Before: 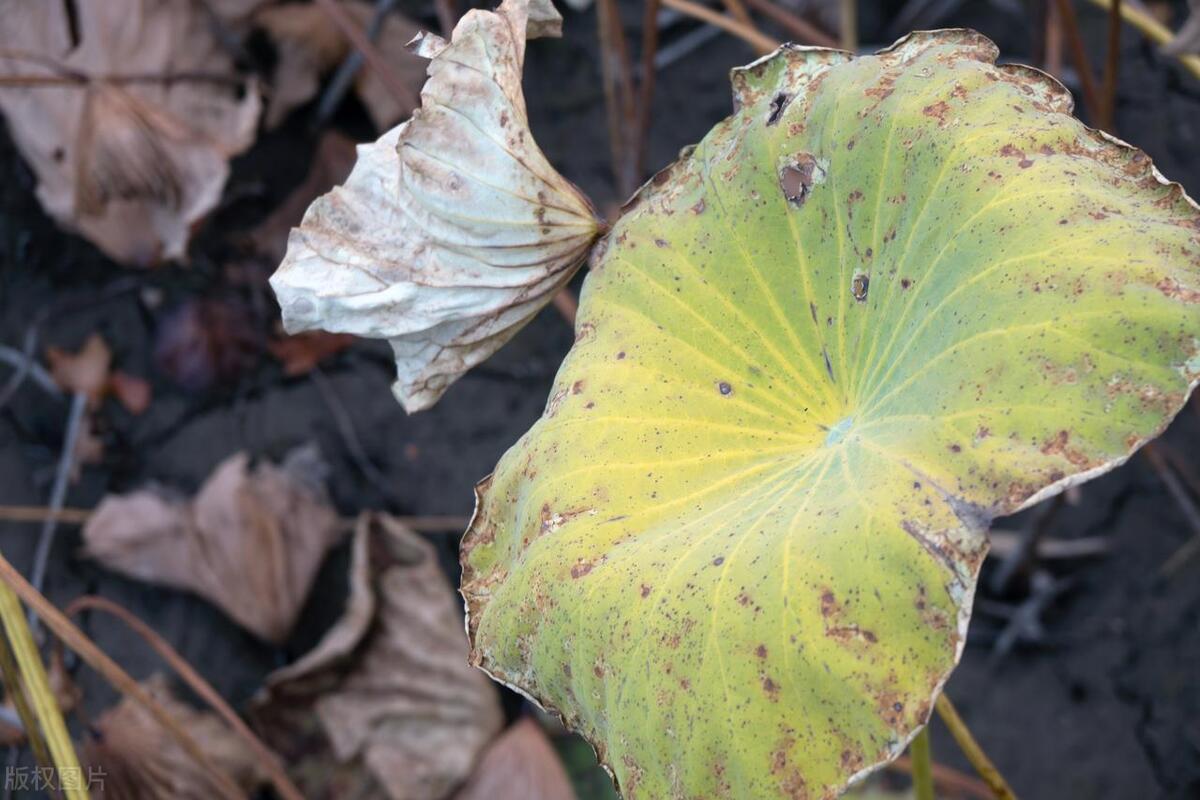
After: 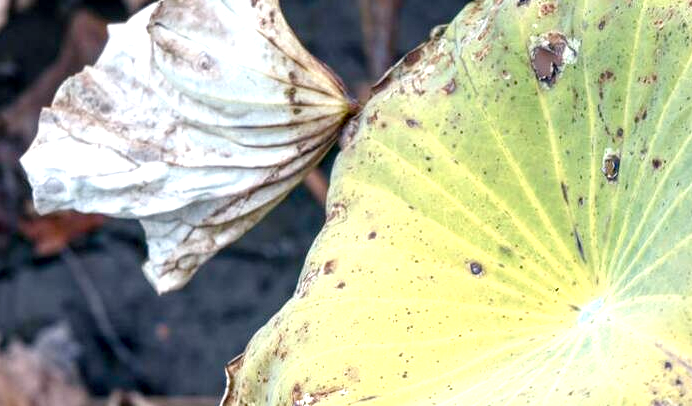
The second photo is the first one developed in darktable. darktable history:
local contrast: detail 160%
crop: left 20.754%, top 15.093%, right 21.537%, bottom 34.104%
exposure: exposure 0.579 EV, compensate exposure bias true, compensate highlight preservation false
color balance rgb: shadows lift › chroma 2.021%, shadows lift › hue 214.88°, power › hue 71.23°, perceptual saturation grading › global saturation 14.326%, perceptual saturation grading › highlights -30.226%, perceptual saturation grading › shadows 51.231%, global vibrance 9.629%
